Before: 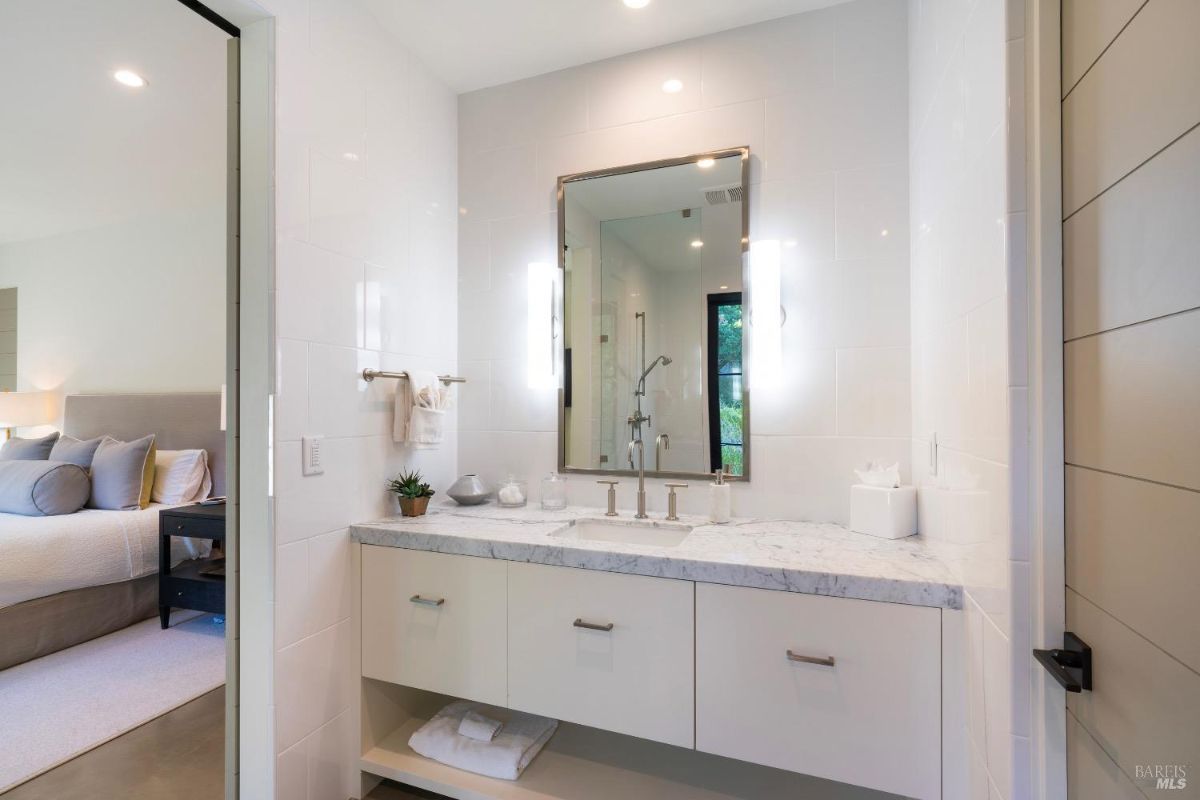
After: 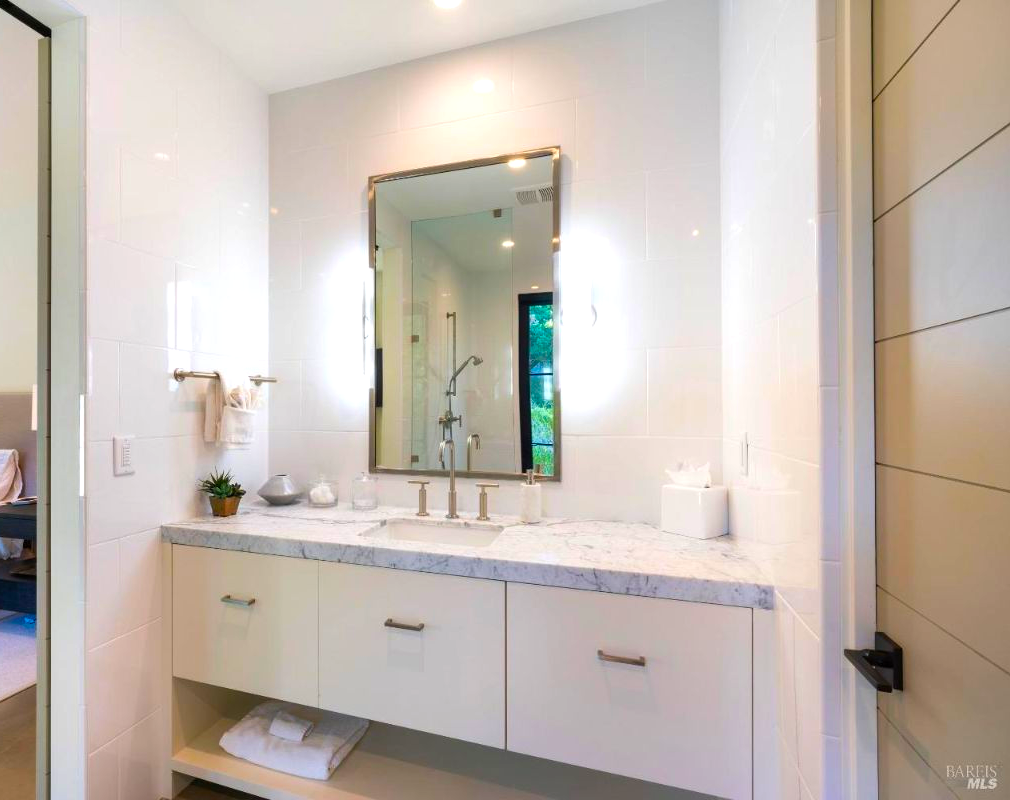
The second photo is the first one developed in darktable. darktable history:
color balance rgb: perceptual saturation grading › global saturation 31.096%, perceptual brilliance grading › highlights 7.874%, perceptual brilliance grading › mid-tones 3.146%, perceptual brilliance grading › shadows 1.21%, global vibrance 32.334%
crop: left 15.808%
